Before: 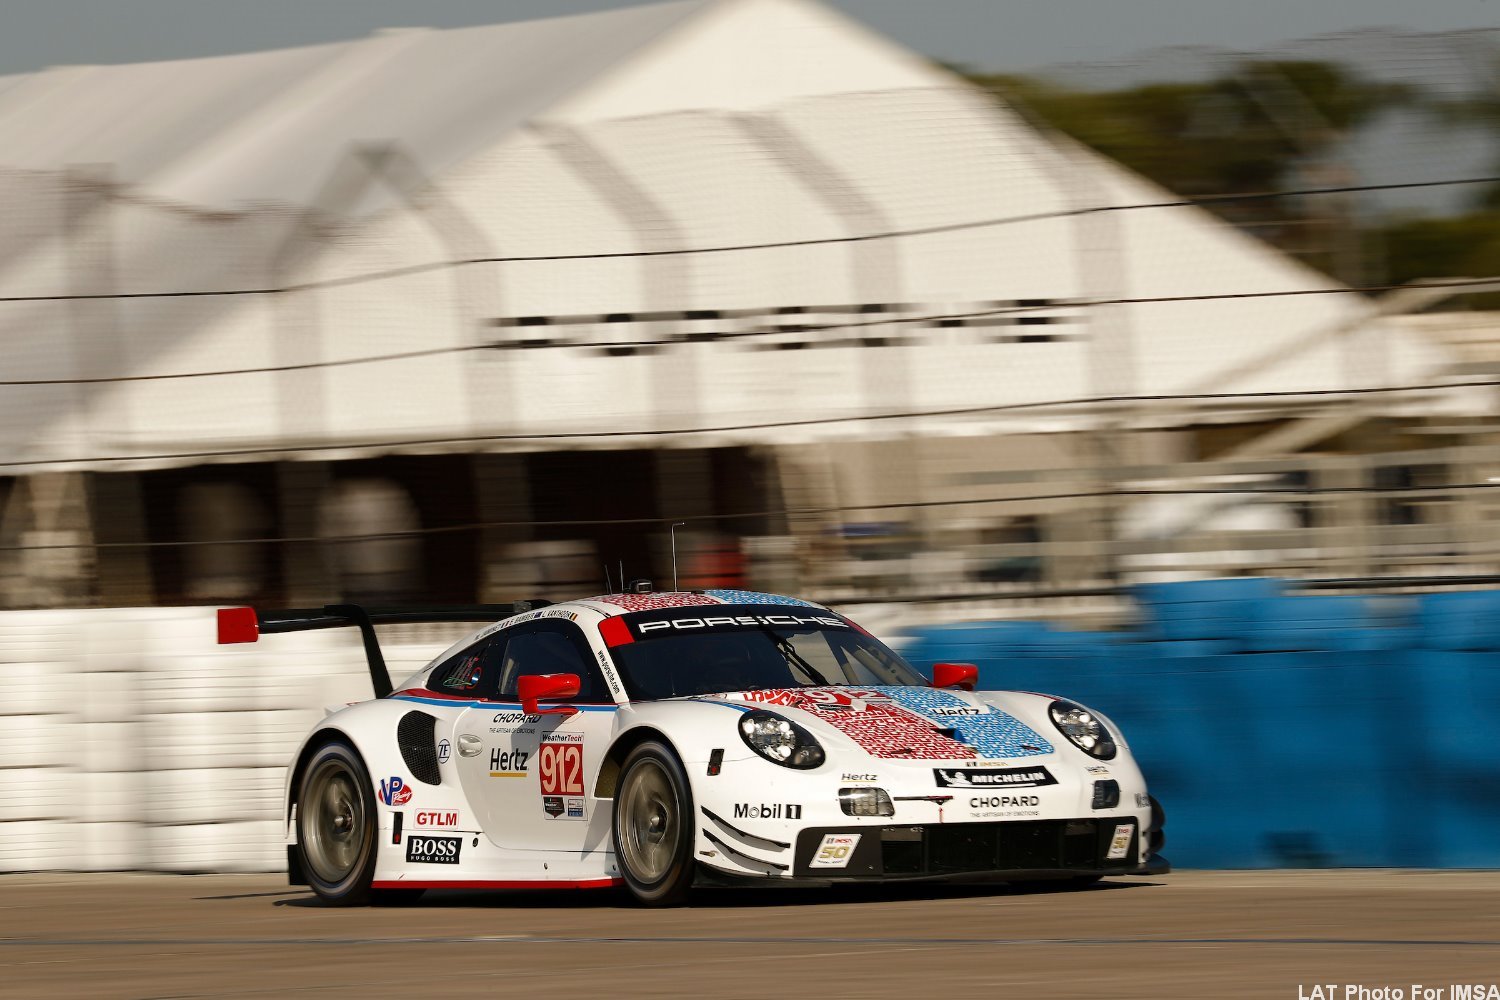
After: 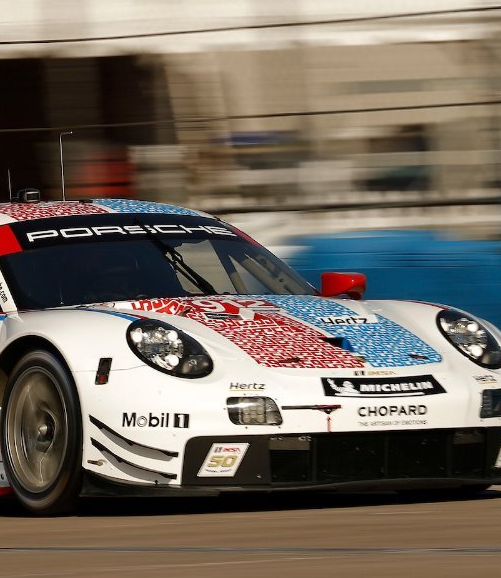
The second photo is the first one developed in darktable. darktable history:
crop: left 40.856%, top 39.19%, right 25.703%, bottom 2.918%
